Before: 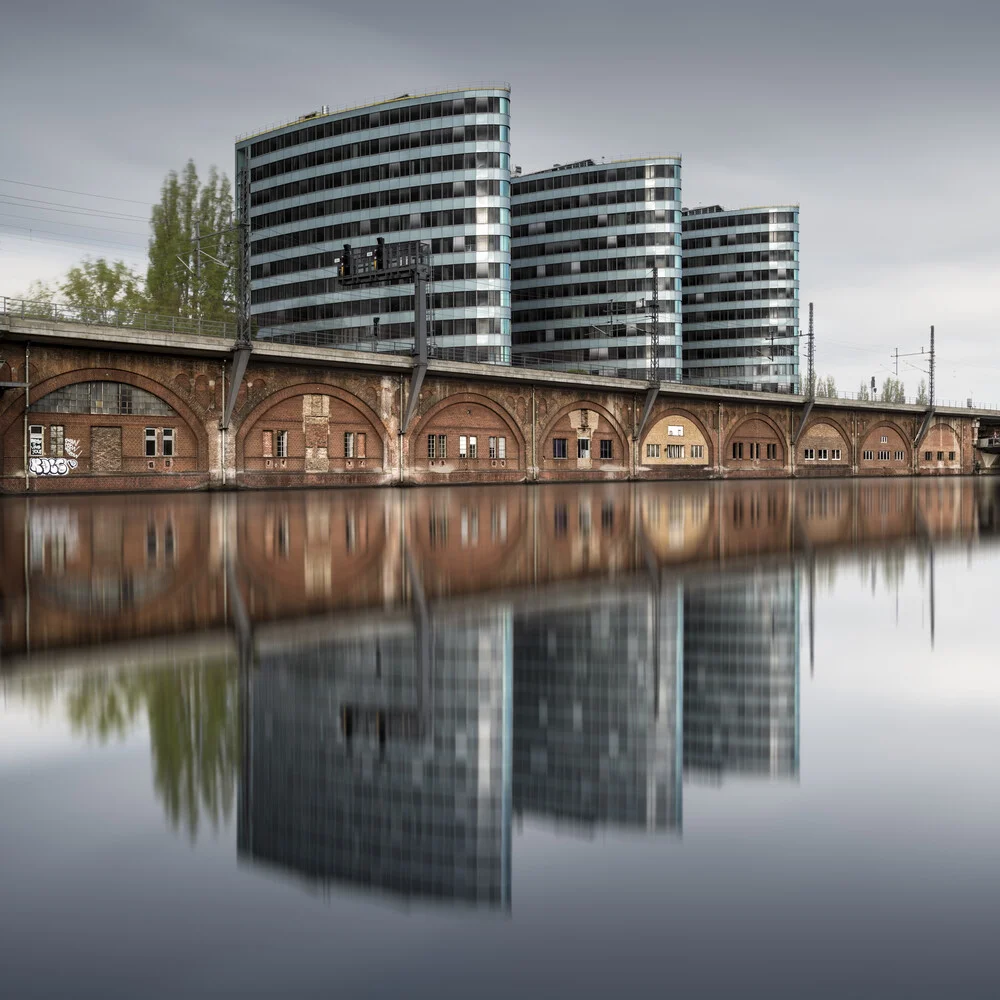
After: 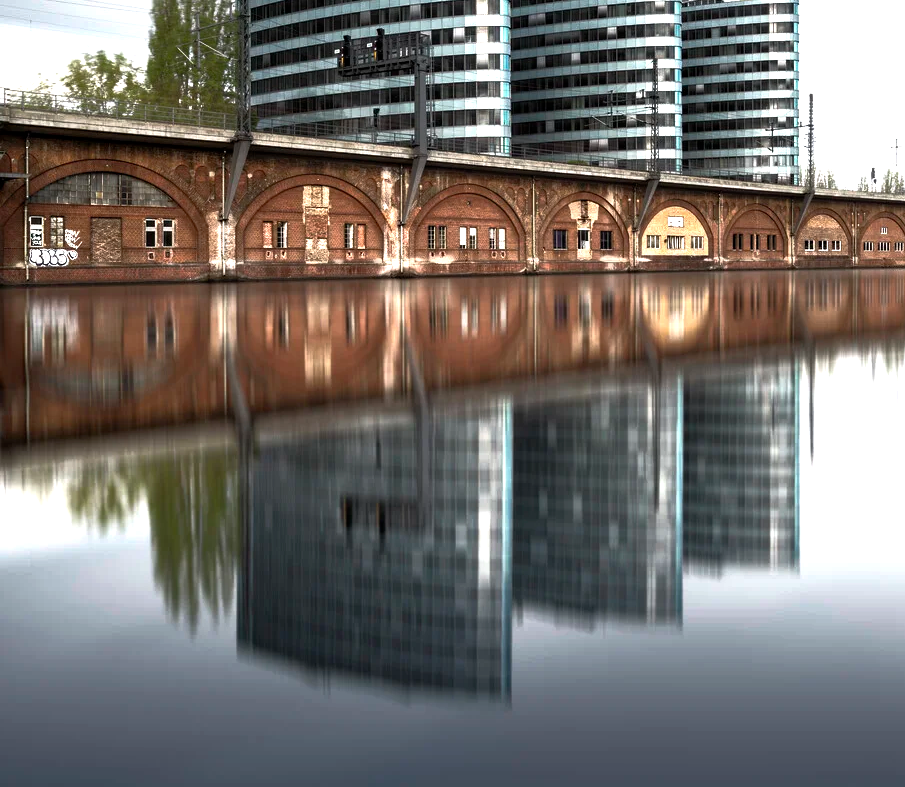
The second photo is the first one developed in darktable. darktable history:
rgb curve: curves: ch0 [(0, 0) (0.415, 0.237) (1, 1)]
crop: top 20.916%, right 9.437%, bottom 0.316%
vibrance: vibrance 50%
exposure: exposure 1 EV, compensate highlight preservation false
